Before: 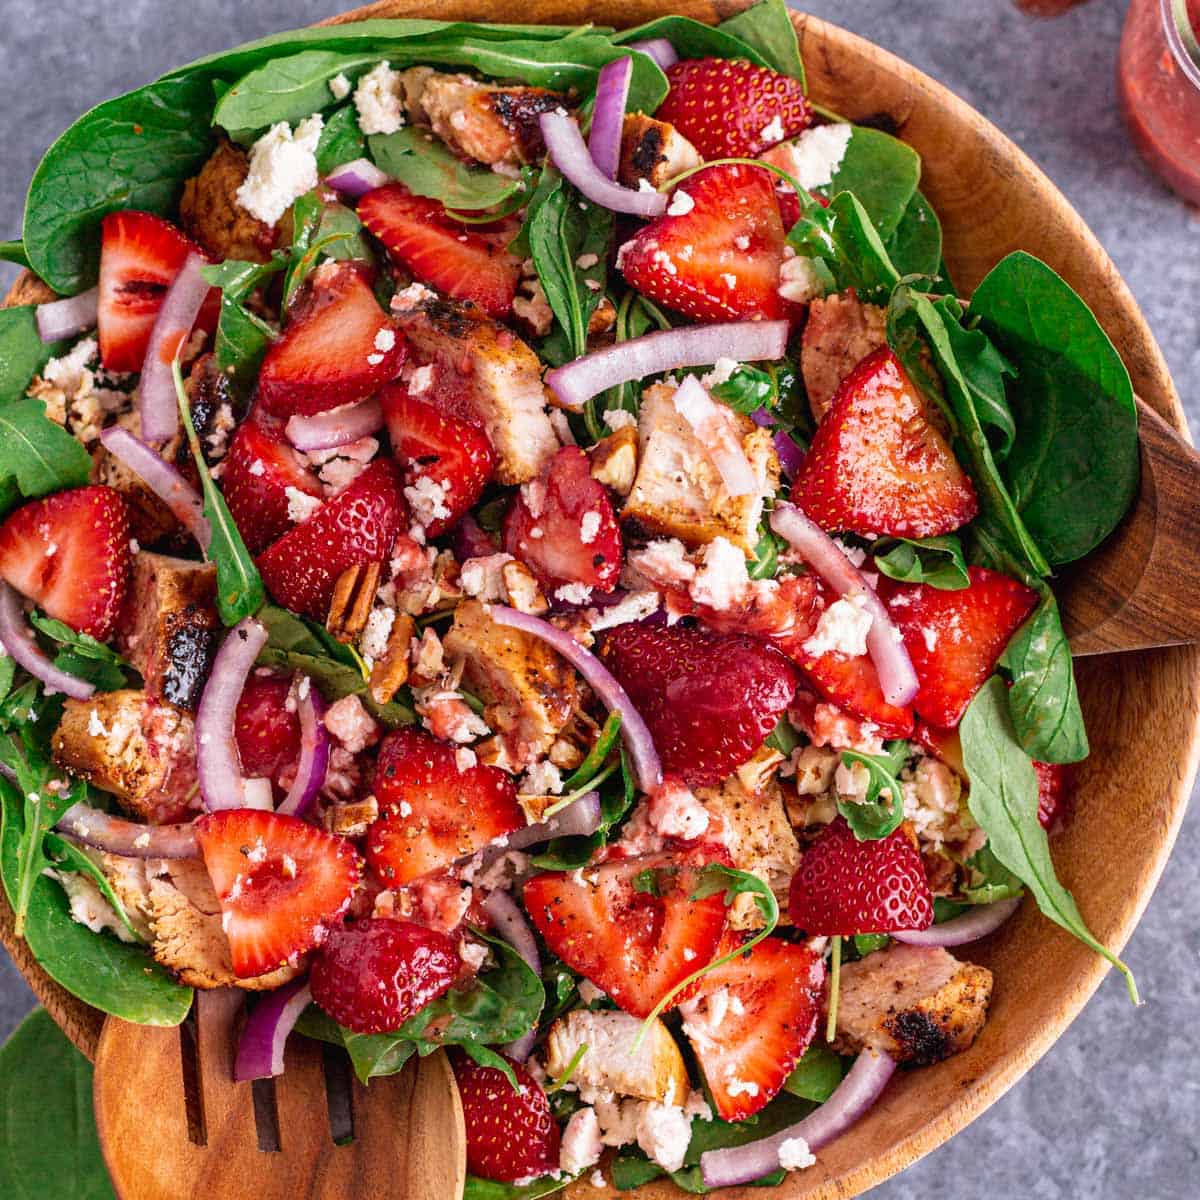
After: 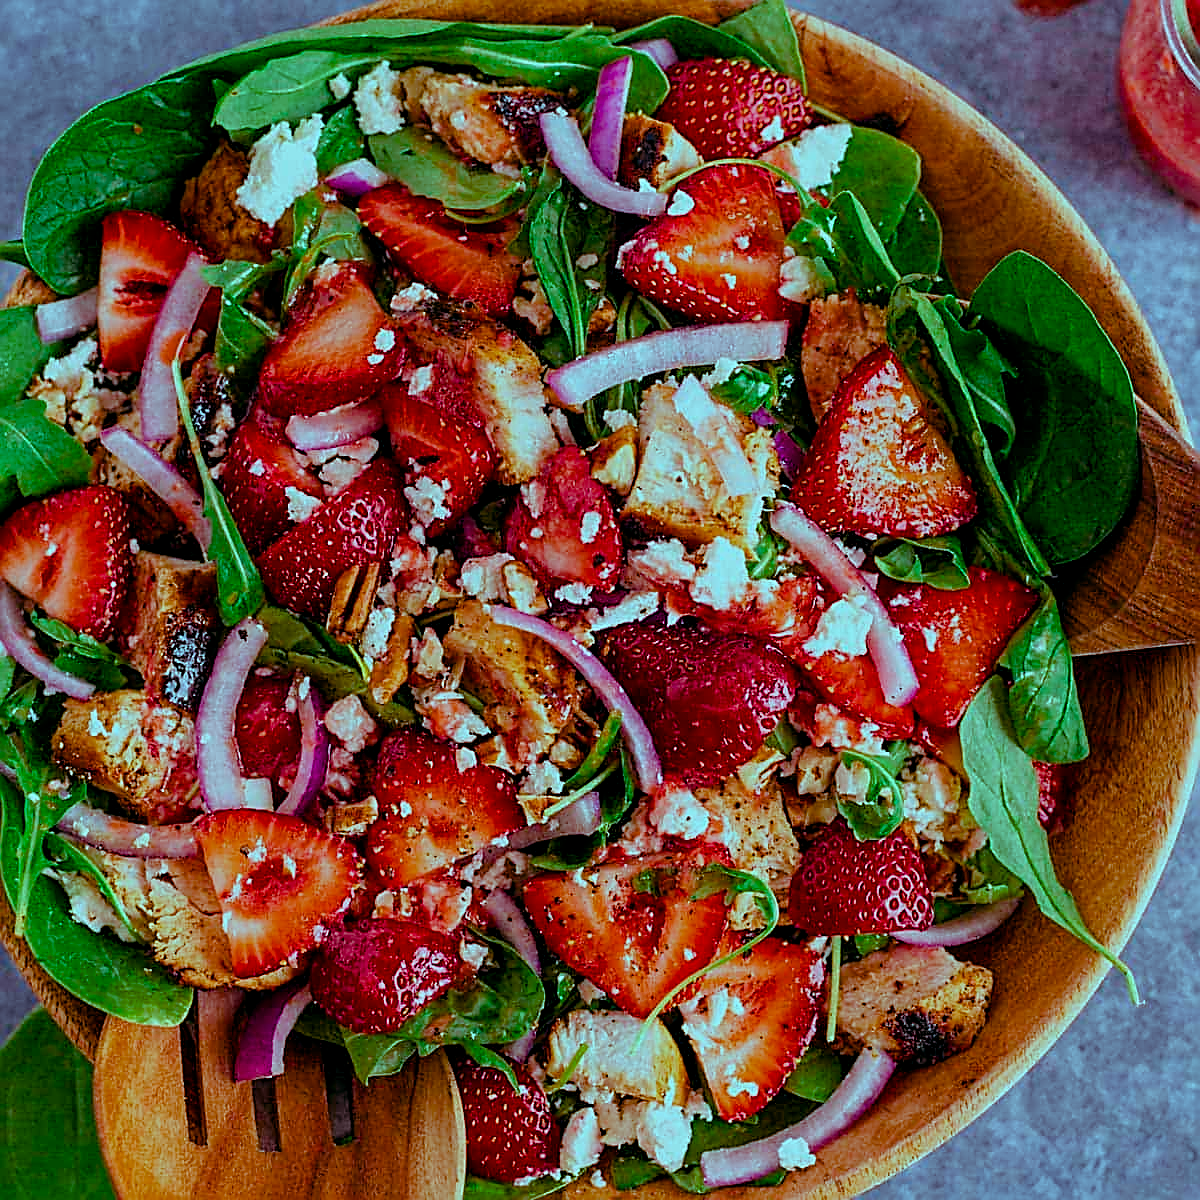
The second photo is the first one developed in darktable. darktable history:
color balance rgb: shadows lift › luminance -7.7%, shadows lift › chroma 2.13%, shadows lift › hue 165.27°, power › luminance -7.77%, power › chroma 1.34%, power › hue 330.55°, highlights gain › luminance -33.33%, highlights gain › chroma 5.68%, highlights gain › hue 217.2°, global offset › luminance -0.33%, global offset › chroma 0.11%, global offset › hue 165.27°, perceptual saturation grading › global saturation 27.72%, perceptual saturation grading › highlights -25%, perceptual saturation grading › mid-tones 25%, perceptual saturation grading › shadows 50%
sharpen: amount 1
